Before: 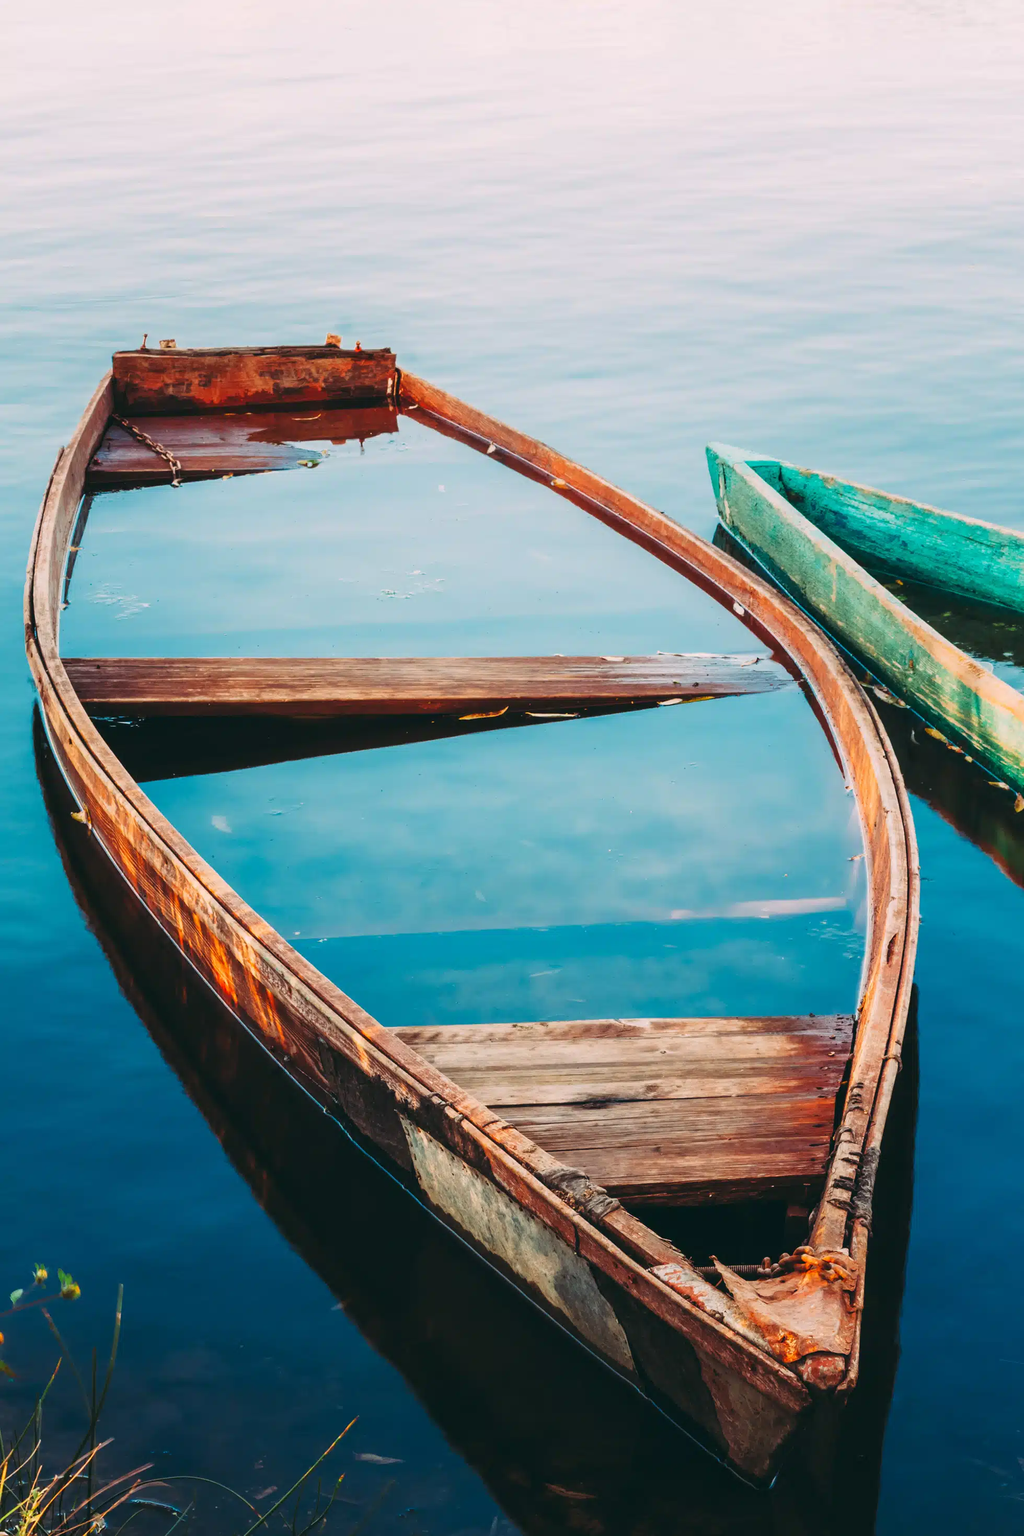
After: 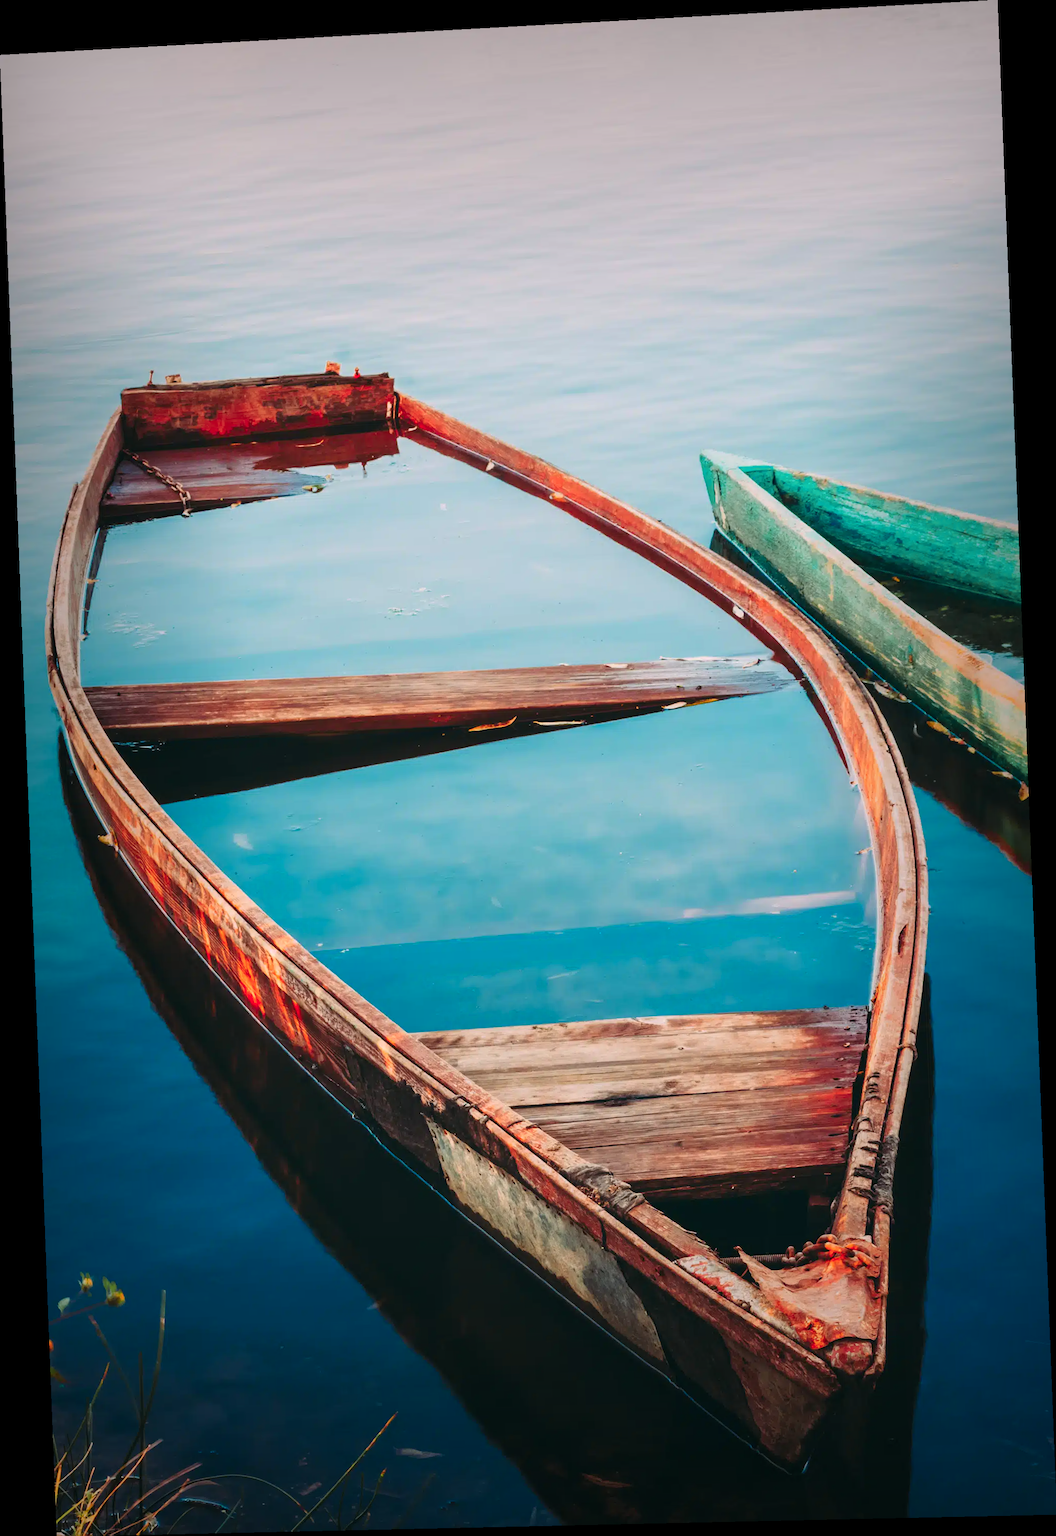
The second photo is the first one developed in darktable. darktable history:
color zones: curves: ch1 [(0.309, 0.524) (0.41, 0.329) (0.508, 0.509)]; ch2 [(0.25, 0.457) (0.75, 0.5)]
rotate and perspective: rotation -2.22°, lens shift (horizontal) -0.022, automatic cropping off
vignetting: fall-off start 53.2%, brightness -0.594, saturation 0, automatic ratio true, width/height ratio 1.313, shape 0.22, unbound false
